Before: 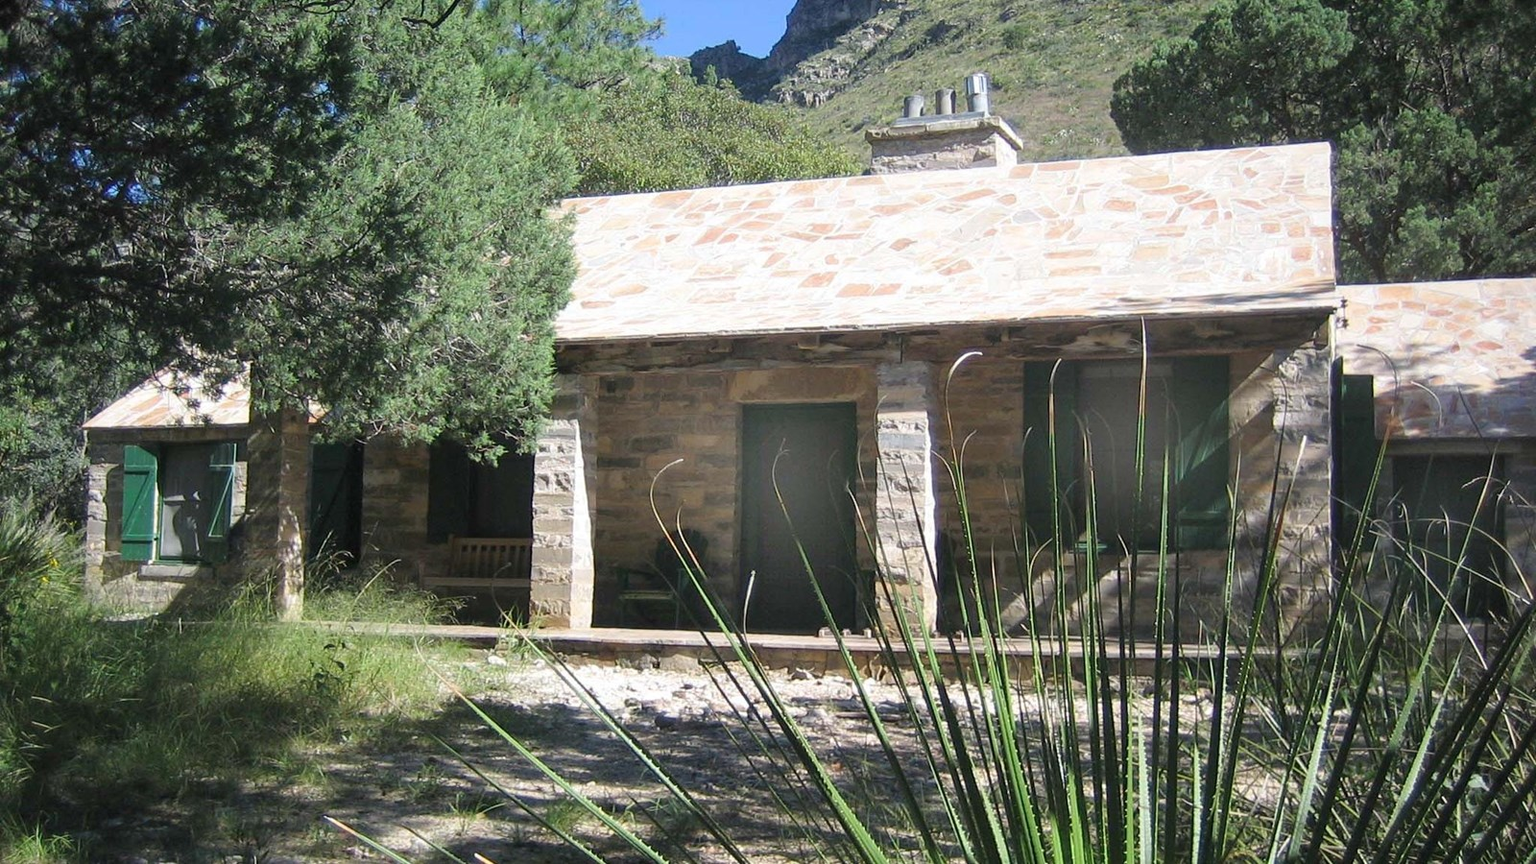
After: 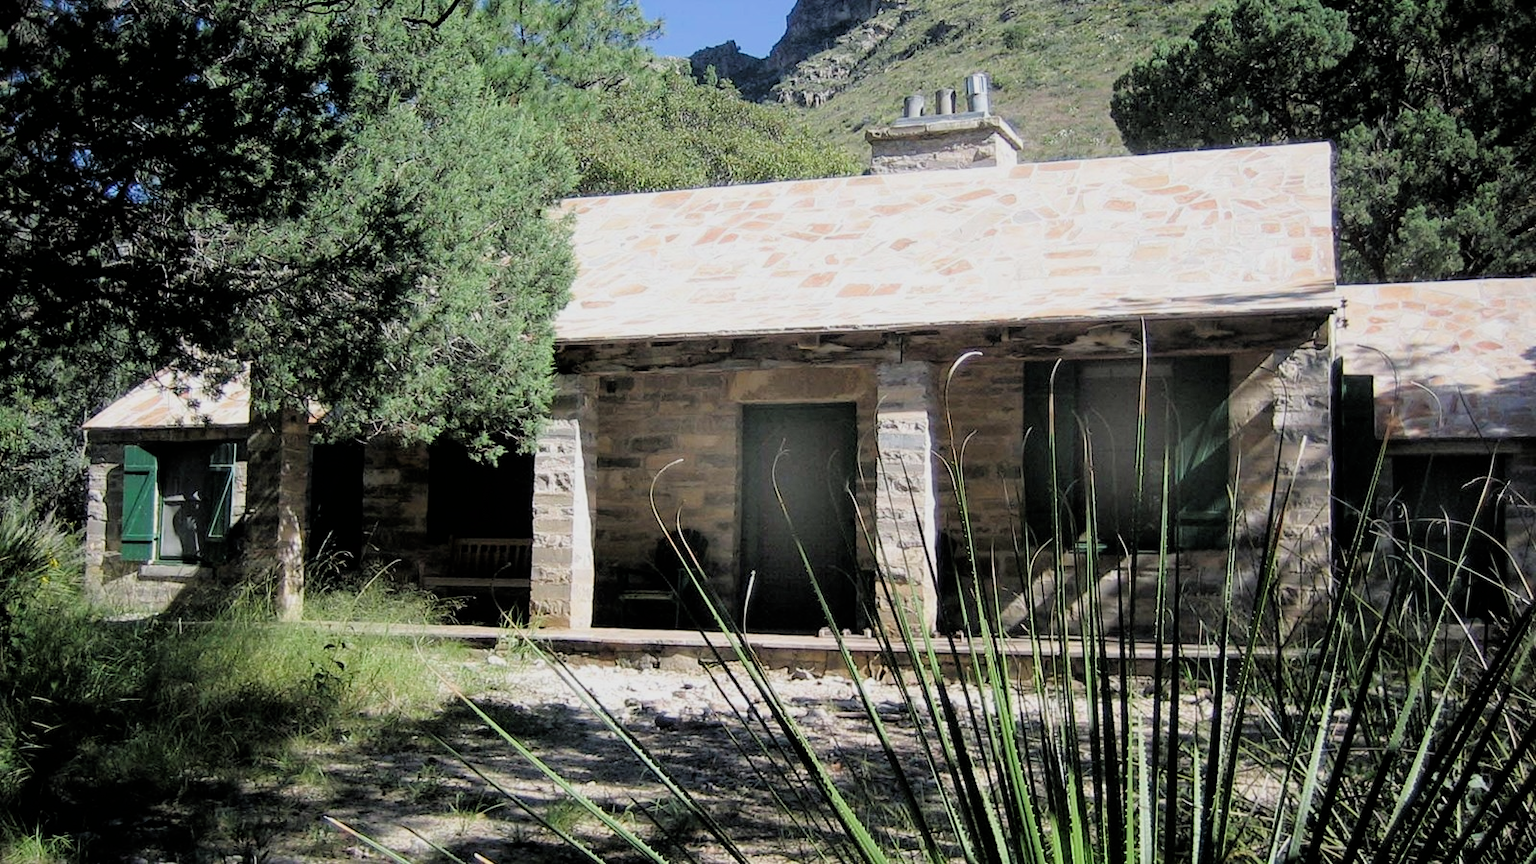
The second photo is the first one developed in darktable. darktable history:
filmic rgb: black relative exposure -3.82 EV, white relative exposure 3.48 EV, hardness 2.58, contrast 1.104
